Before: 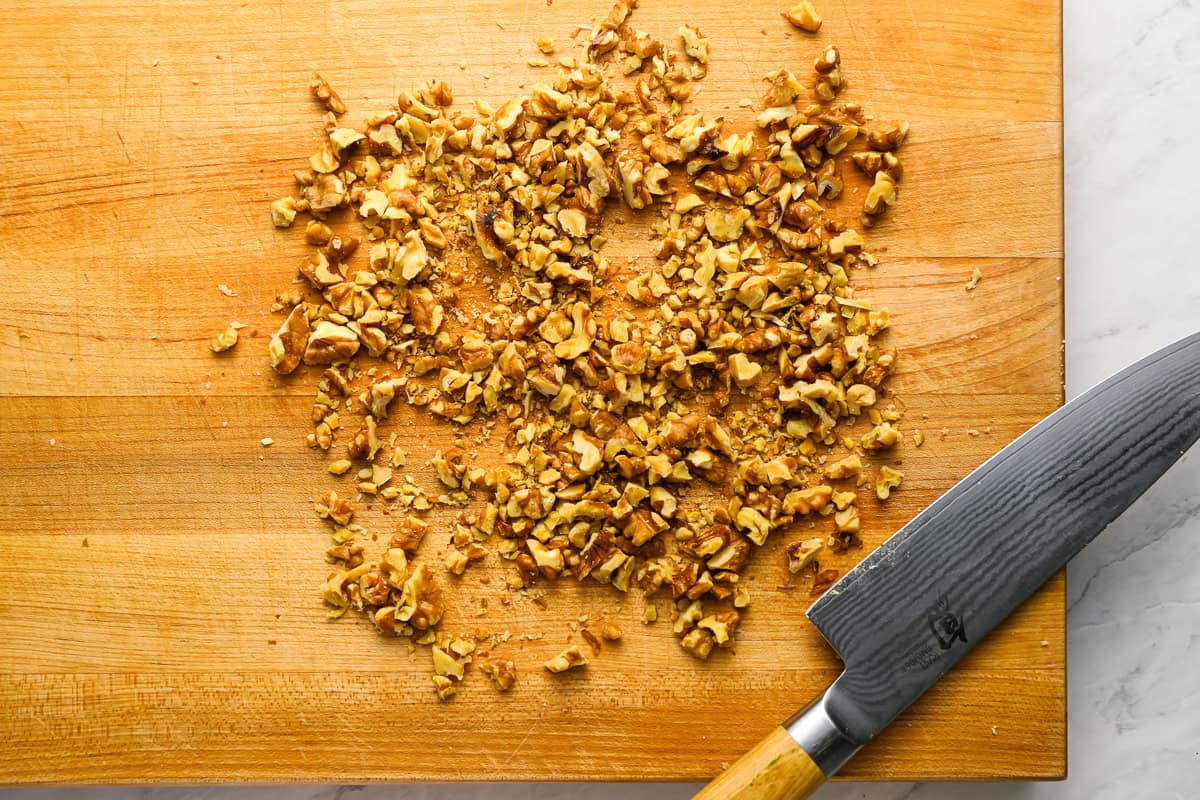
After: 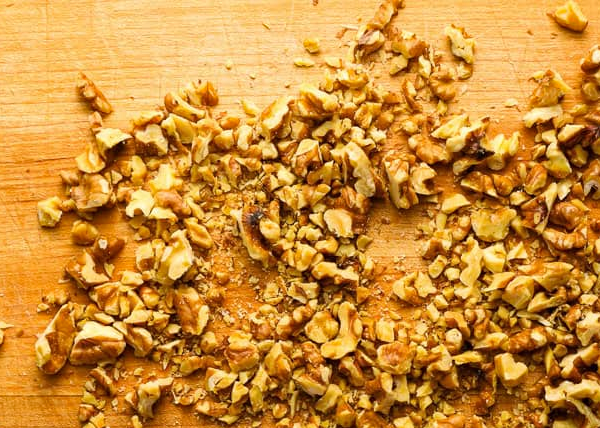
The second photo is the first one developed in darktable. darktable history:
crop: left 19.556%, right 30.401%, bottom 46.458%
haze removal: compatibility mode true, adaptive false
